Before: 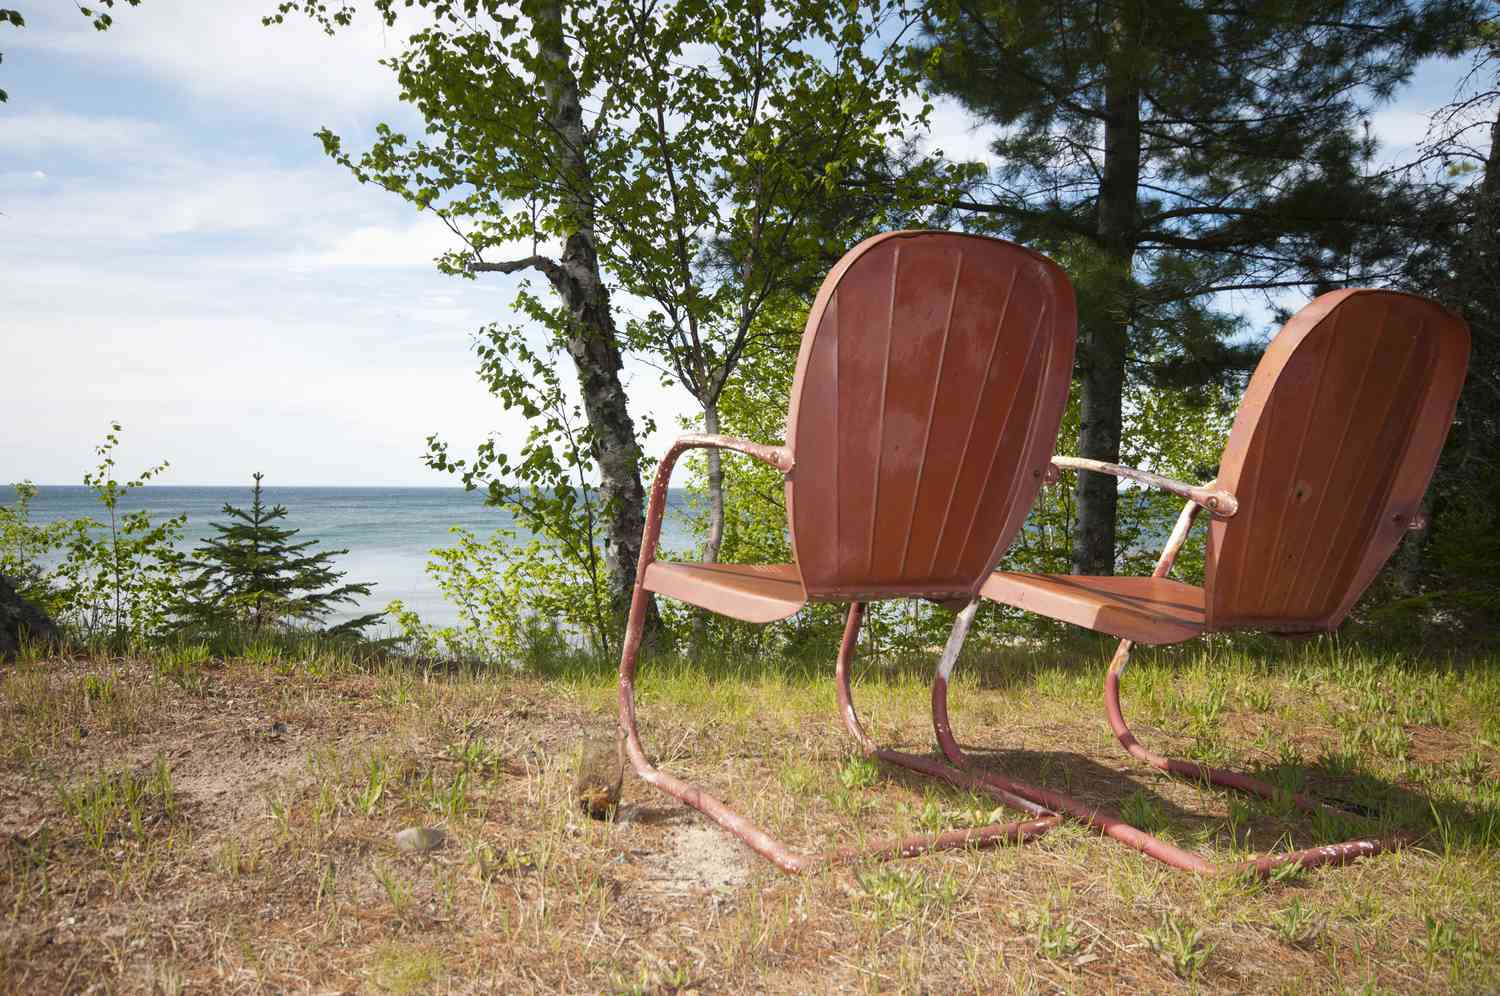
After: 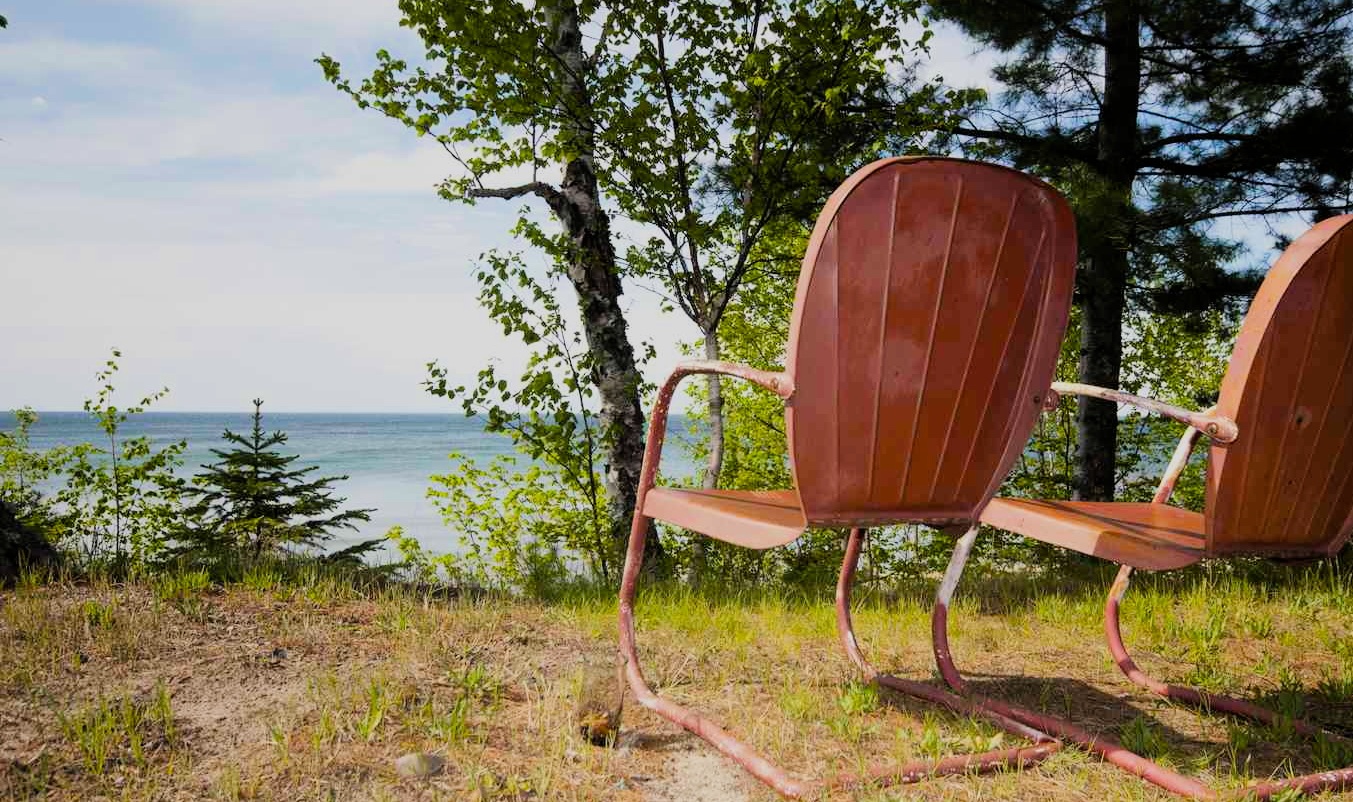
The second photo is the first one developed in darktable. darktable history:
crop: top 7.442%, right 9.762%, bottom 11.976%
tone equalizer: -7 EV 0.121 EV, edges refinement/feathering 500, mask exposure compensation -1.57 EV, preserve details no
filmic rgb: black relative exposure -5.1 EV, white relative exposure 3.98 EV, threshold 5.96 EV, hardness 2.9, contrast 1.3, enable highlight reconstruction true
color balance rgb: perceptual saturation grading › global saturation 29.897%, contrast -10.431%
